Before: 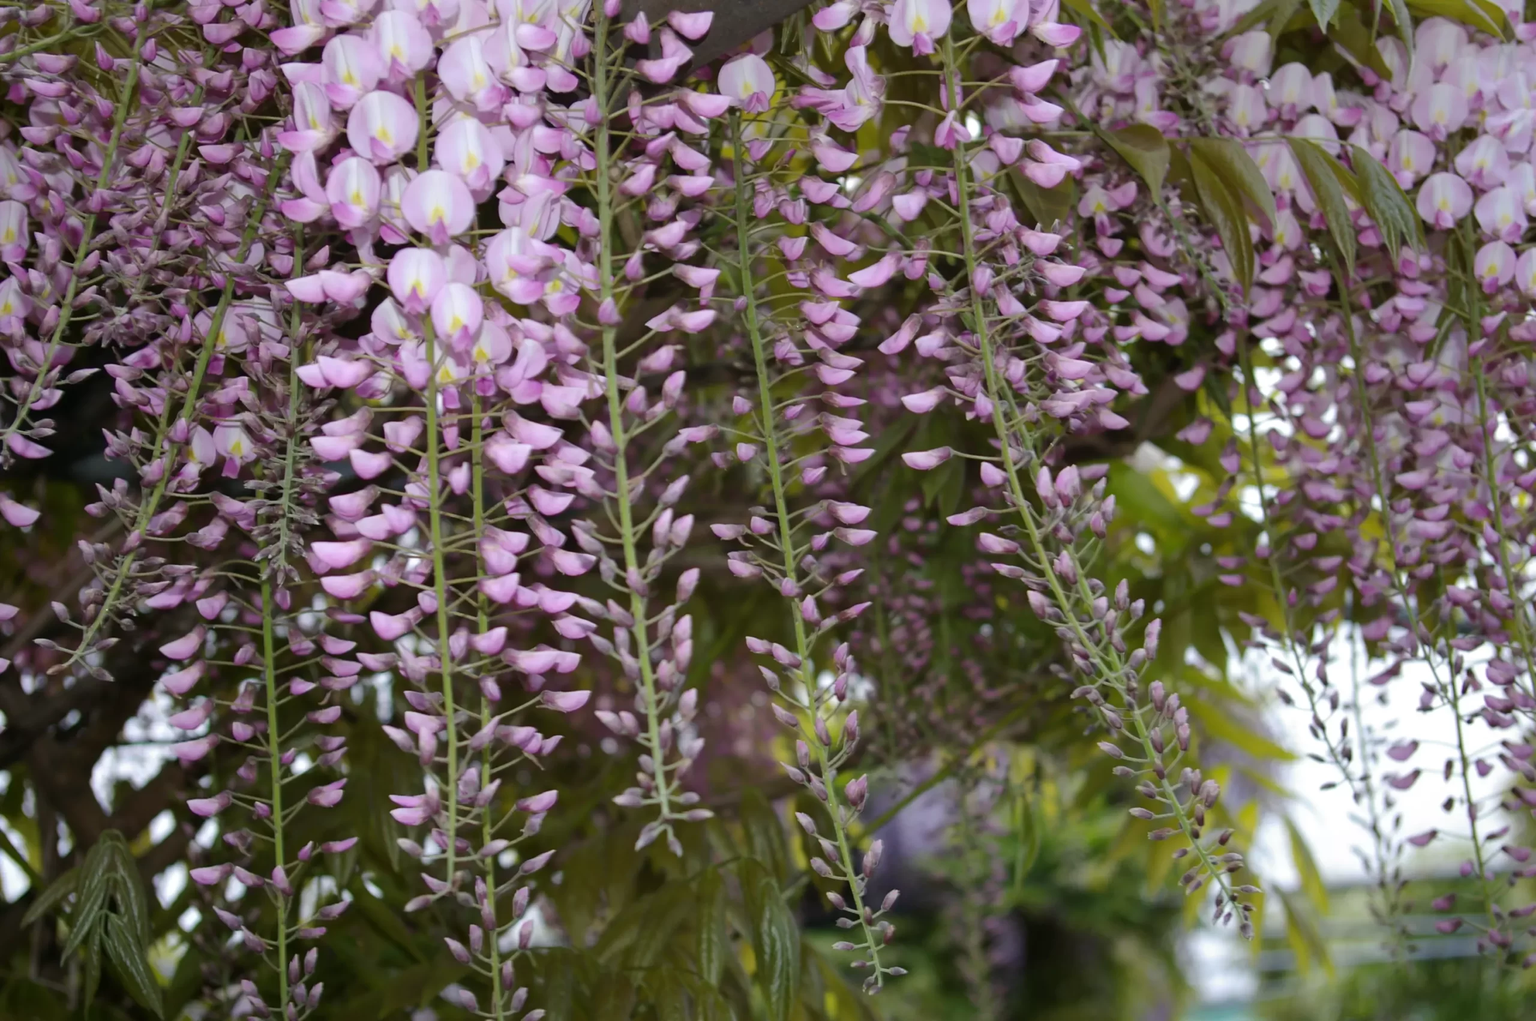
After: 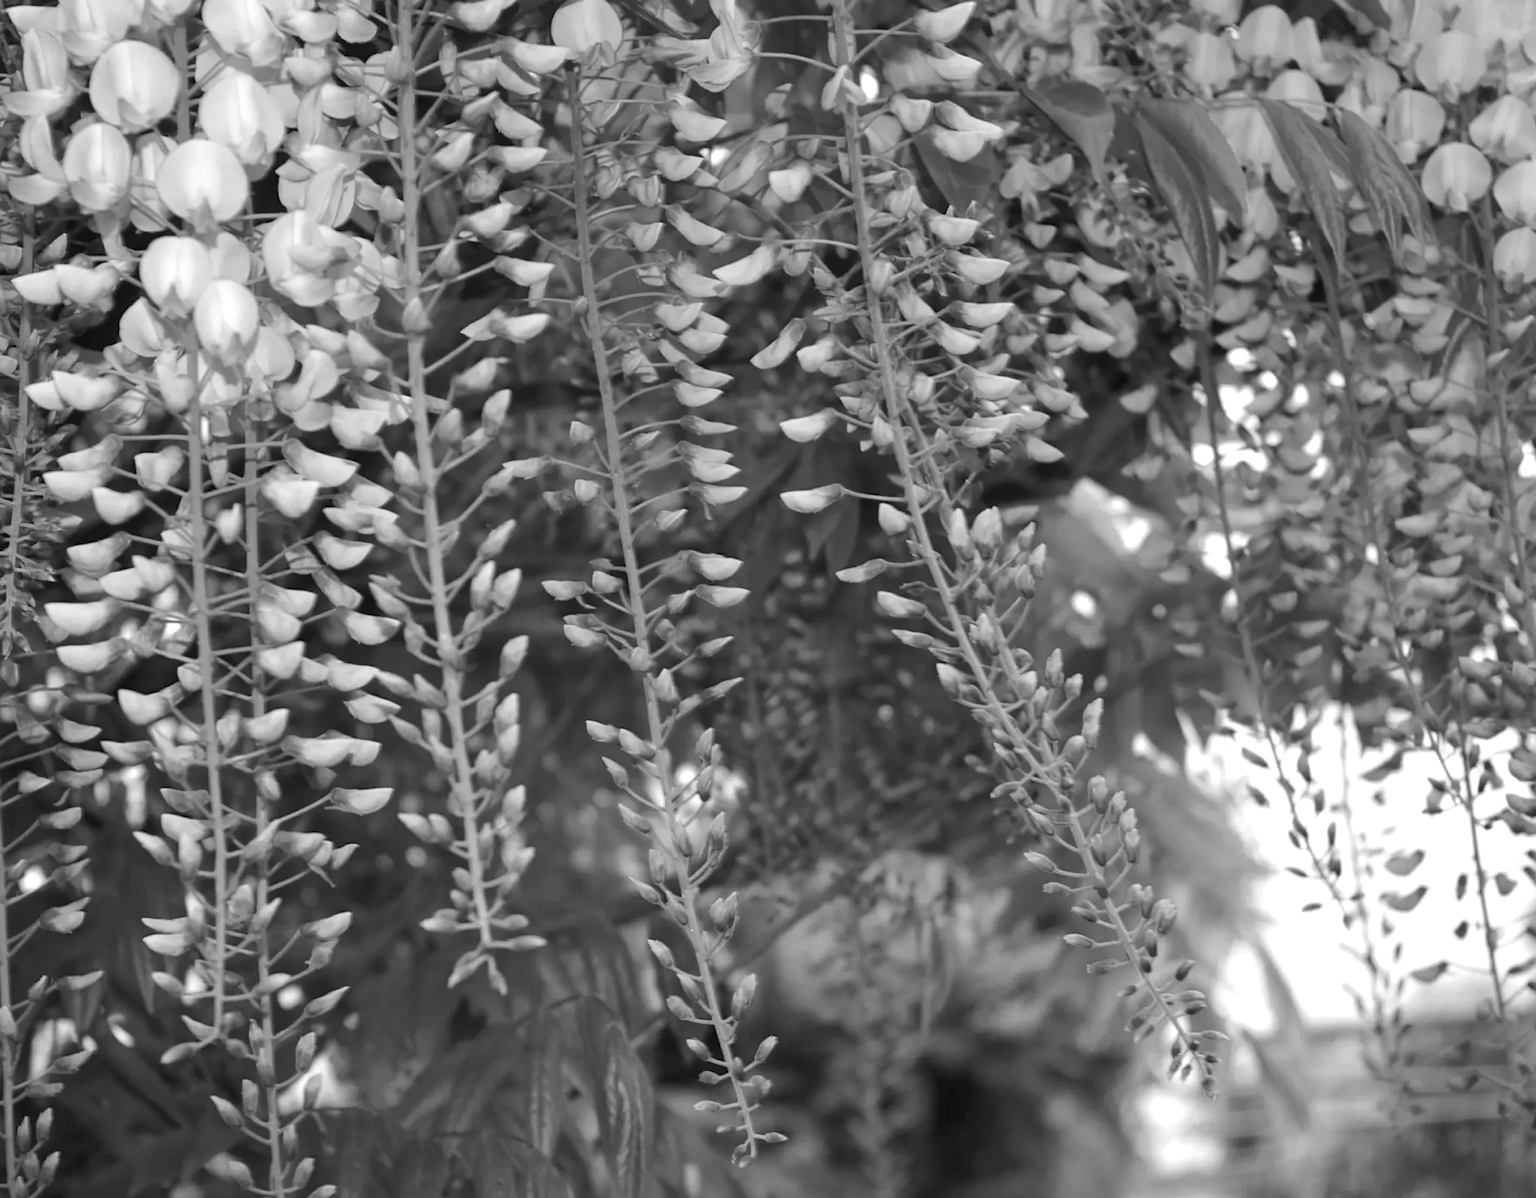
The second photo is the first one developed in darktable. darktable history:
crop and rotate: left 17.959%, top 5.771%, right 1.742%
monochrome: a -74.22, b 78.2
exposure: black level correction 0.001, exposure 0.5 EV, compensate exposure bias true, compensate highlight preservation false
white balance: red 1.123, blue 0.83
